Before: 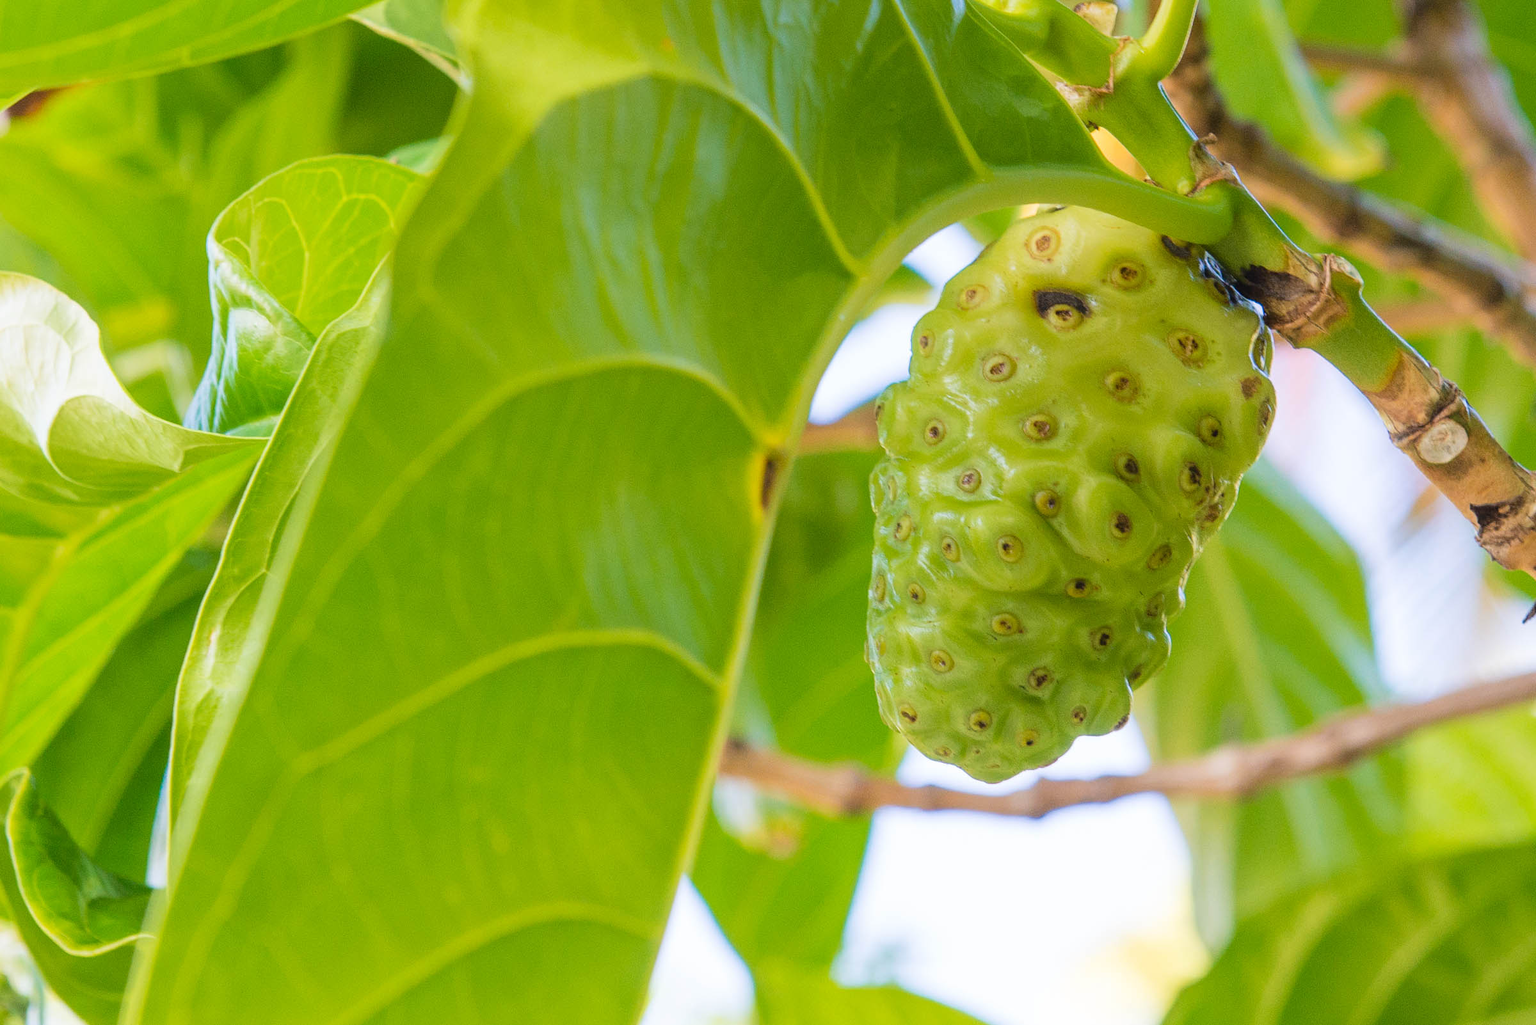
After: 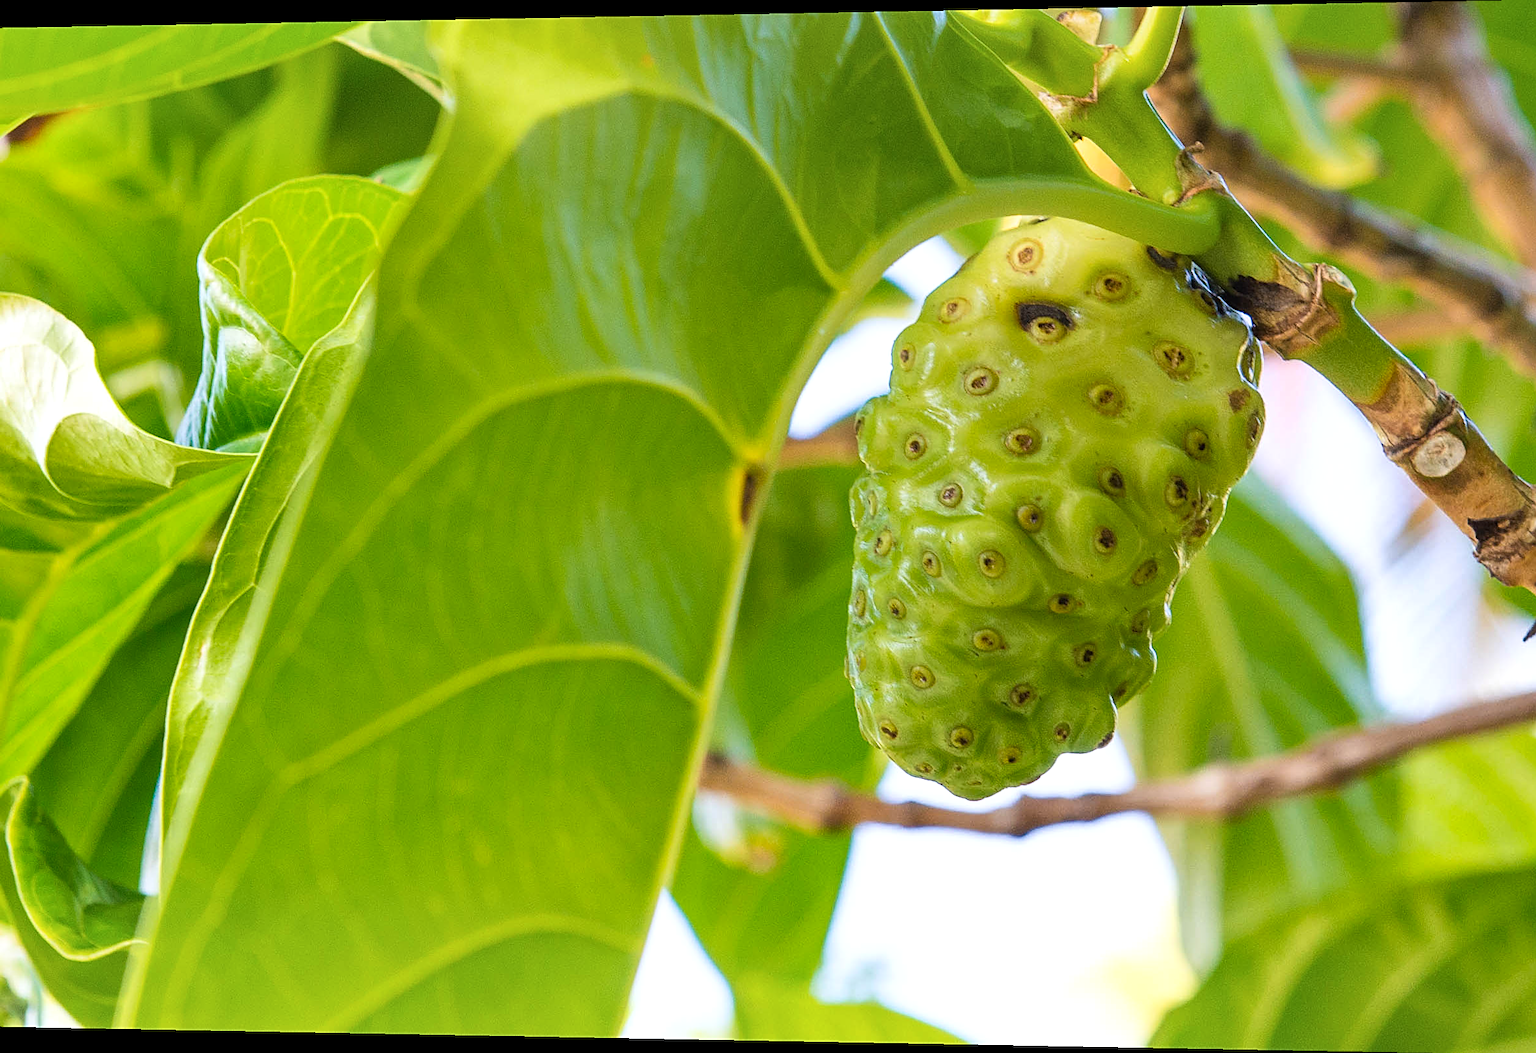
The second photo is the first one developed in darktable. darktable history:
rotate and perspective: lens shift (horizontal) -0.055, automatic cropping off
sharpen: on, module defaults
shadows and highlights: radius 171.16, shadows 27, white point adjustment 3.13, highlights -67.95, soften with gaussian
rgb curve: curves: ch0 [(0, 0) (0.078, 0.051) (0.929, 0.956) (1, 1)], compensate middle gray true
